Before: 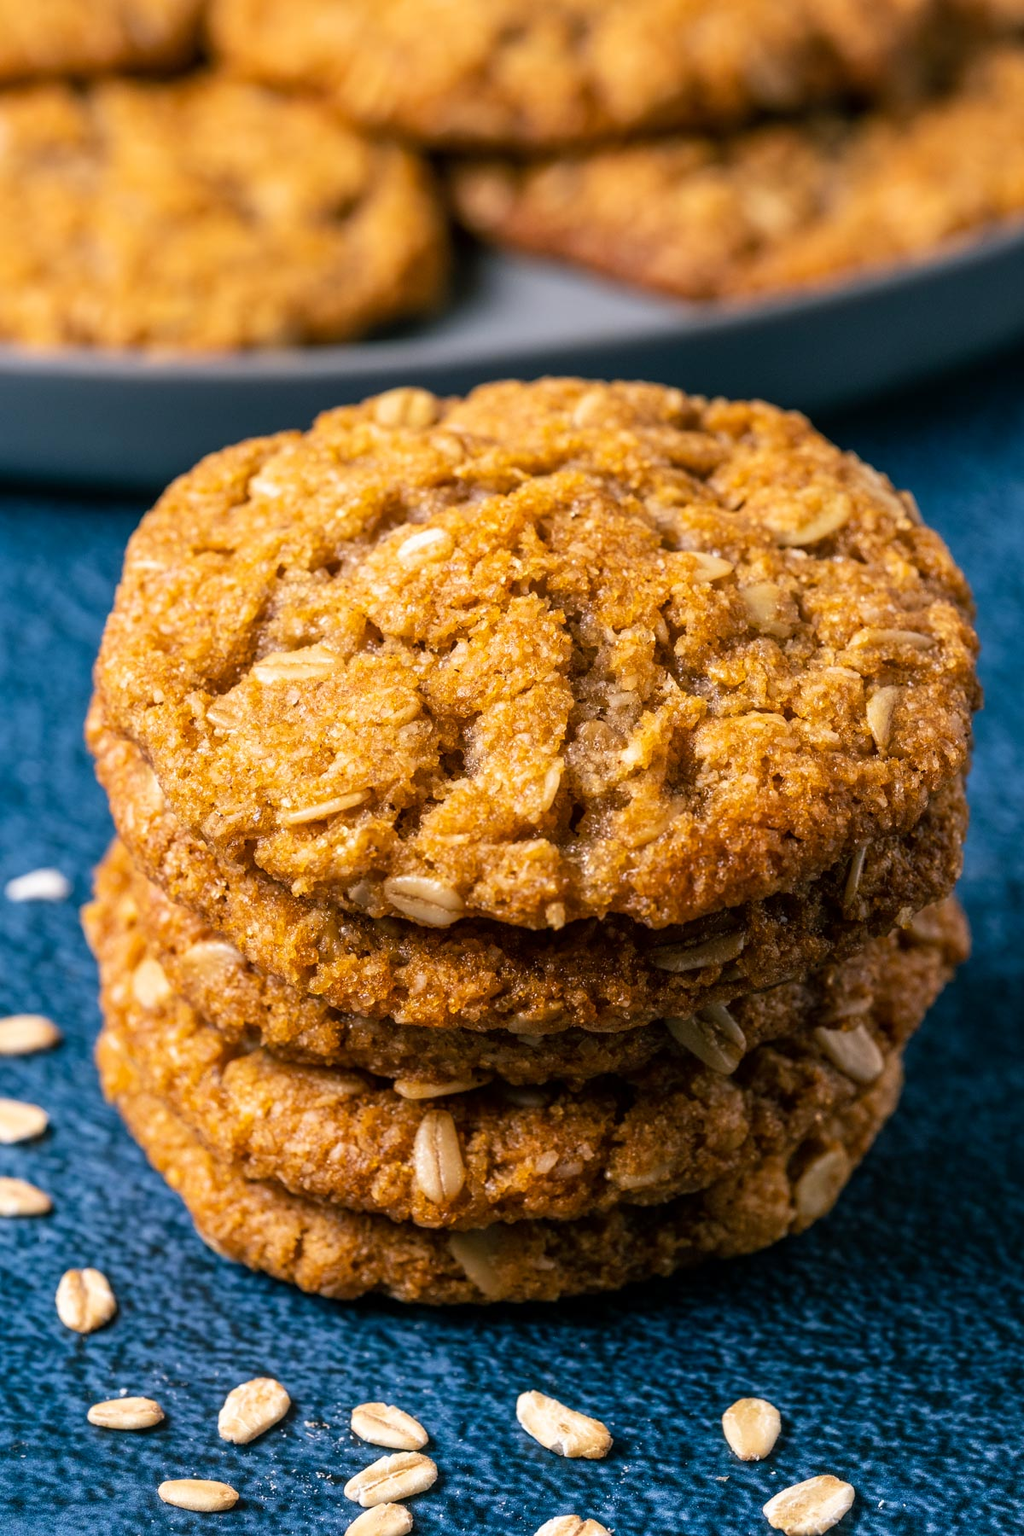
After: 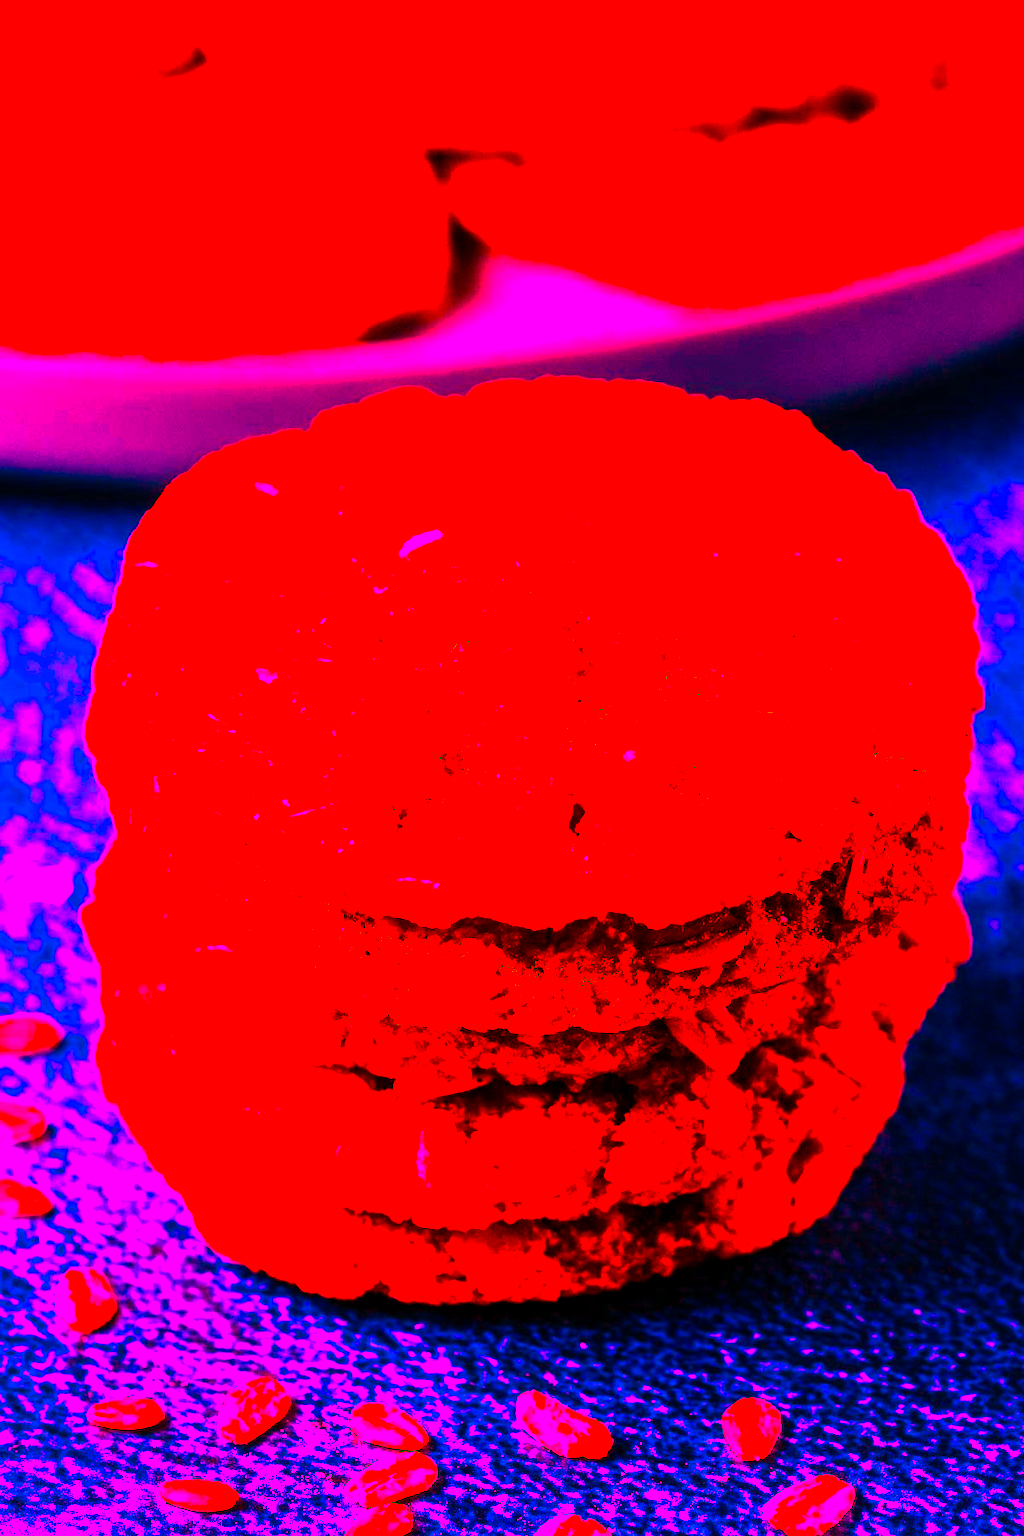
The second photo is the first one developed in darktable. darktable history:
contrast brightness saturation: contrast 0.1, brightness 0.03, saturation 0.09
white balance: red 4.26, blue 1.802
color balance rgb: linear chroma grading › global chroma 9%, perceptual saturation grading › global saturation 36%, perceptual saturation grading › shadows 35%, perceptual brilliance grading › global brilliance 15%, perceptual brilliance grading › shadows -35%, global vibrance 15%
